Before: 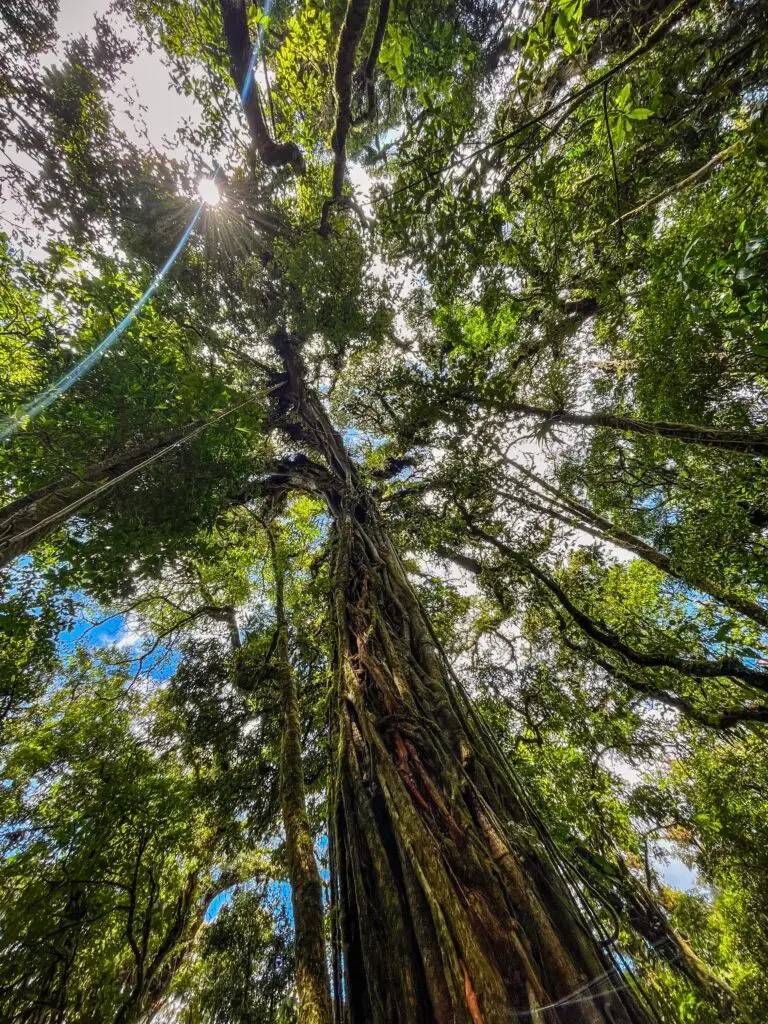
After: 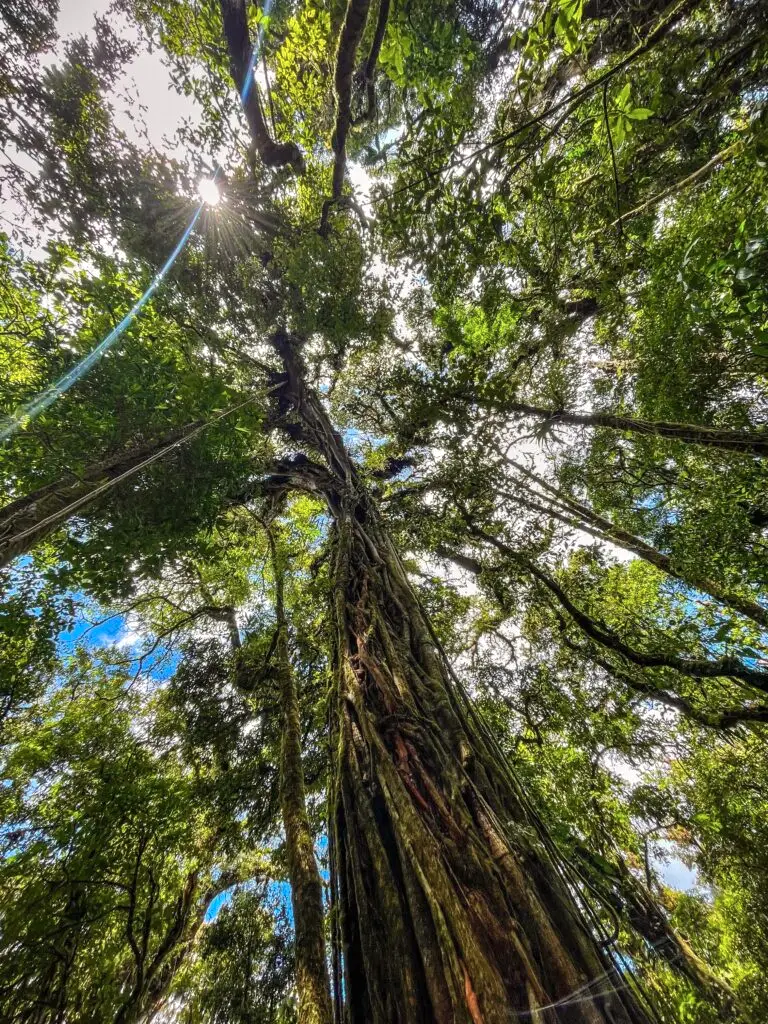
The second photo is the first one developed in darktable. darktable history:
color zones: curves: ch1 [(0, 0.469) (0.01, 0.469) (0.12, 0.446) (0.248, 0.469) (0.5, 0.5) (0.748, 0.5) (0.99, 0.469) (1, 0.469)]
exposure: exposure 0.197 EV, compensate highlight preservation false
